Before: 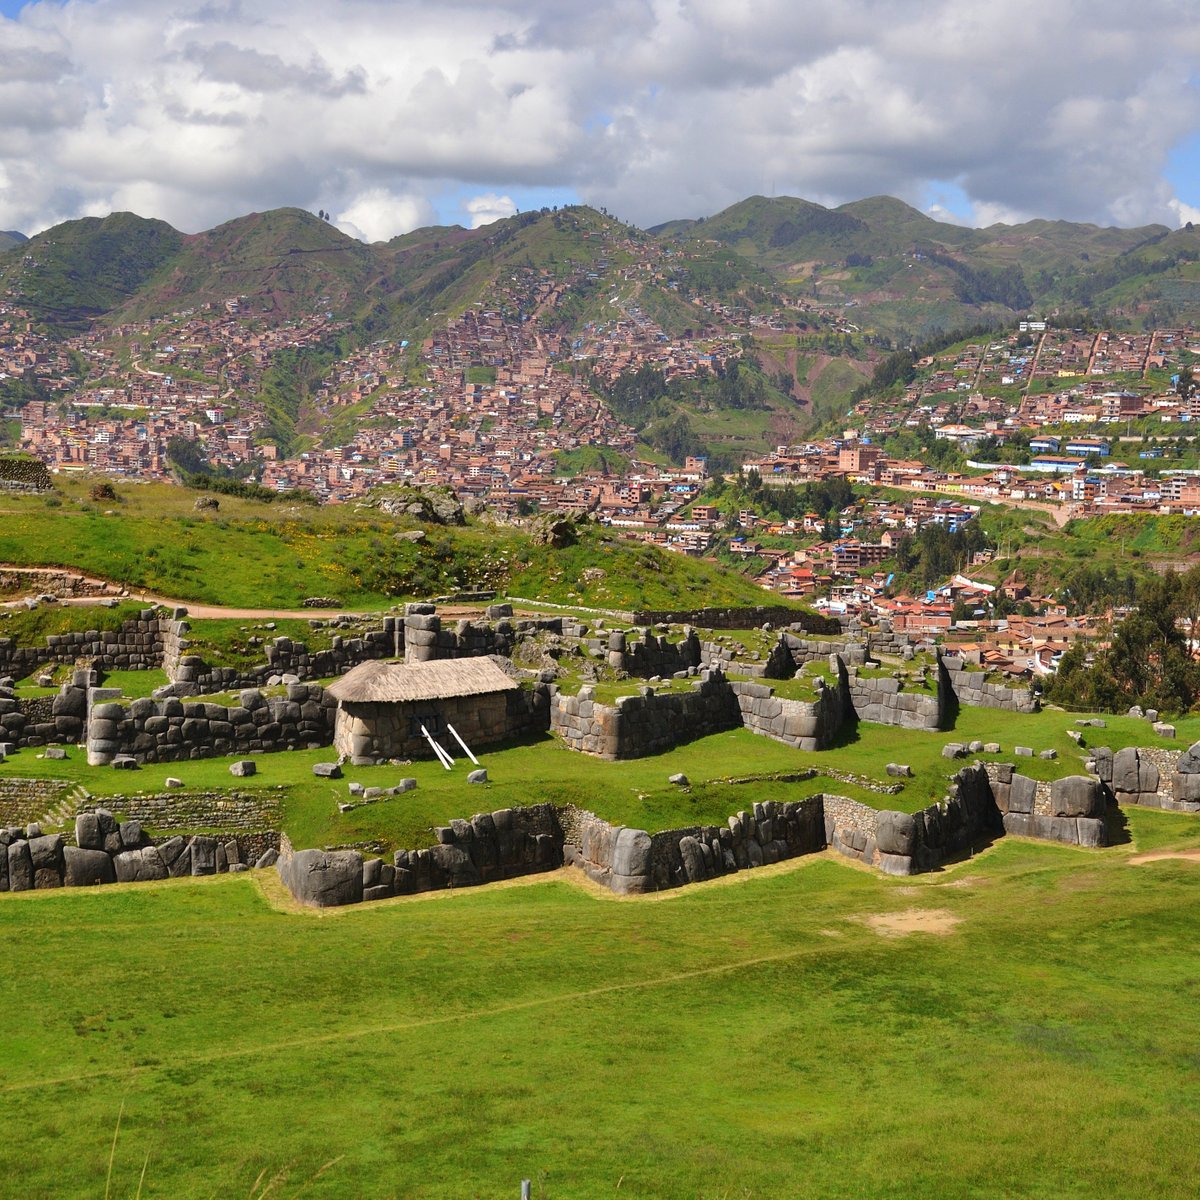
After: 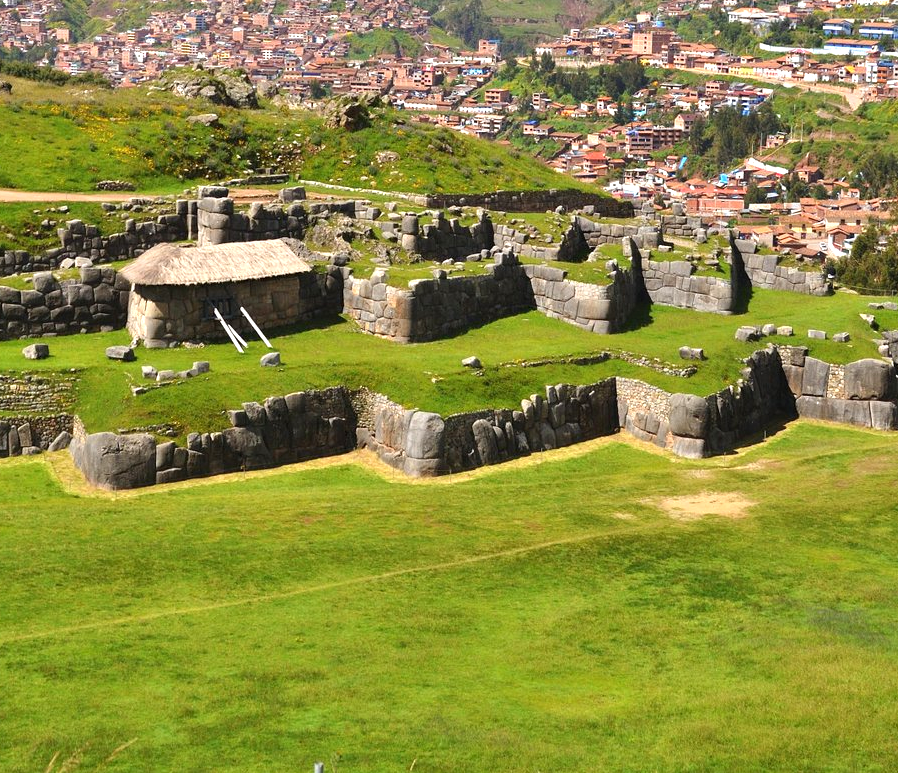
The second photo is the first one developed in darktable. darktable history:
crop and rotate: left 17.317%, top 34.765%, right 7.817%, bottom 0.811%
exposure: exposure 0.6 EV, compensate highlight preservation false
